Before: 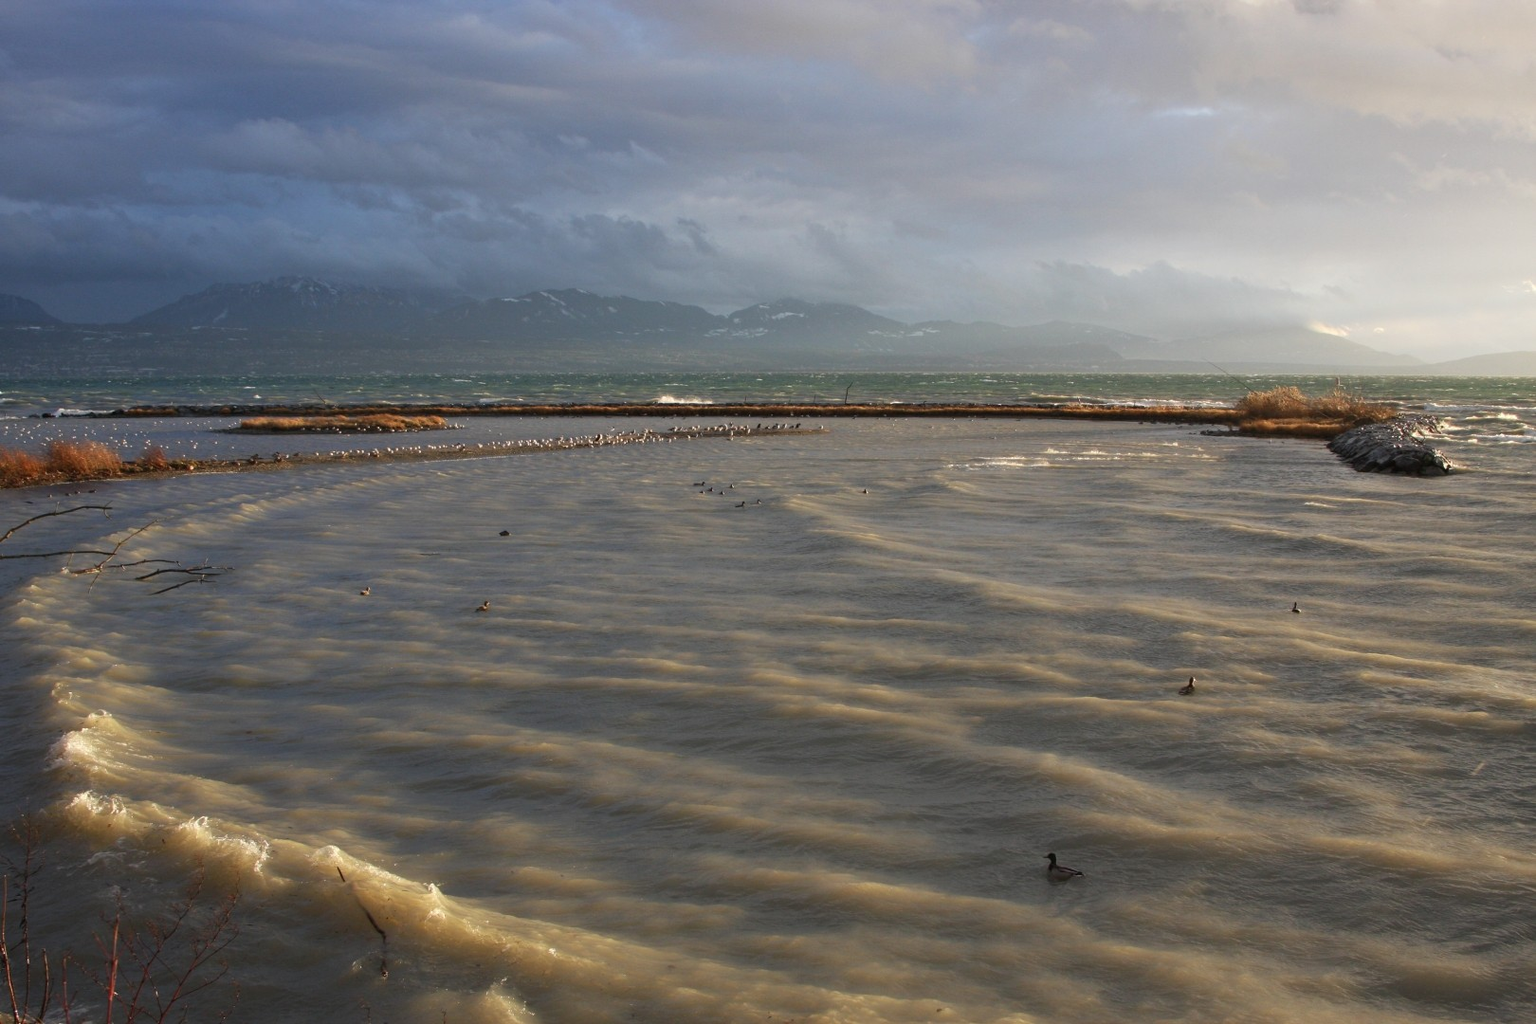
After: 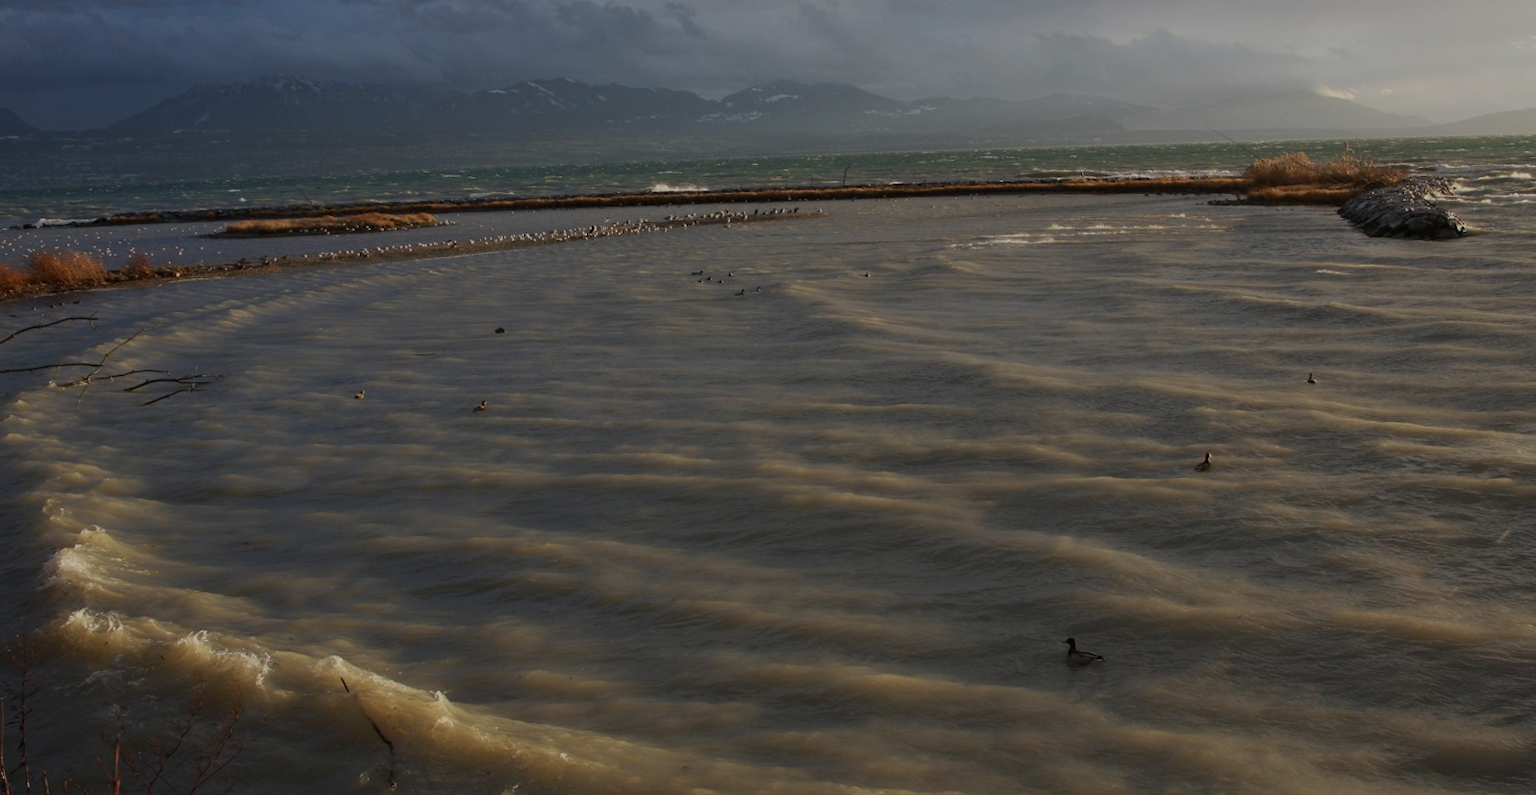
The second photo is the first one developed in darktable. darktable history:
exposure: exposure -1 EV, compensate highlight preservation false
crop and rotate: top 19.998%
rotate and perspective: rotation -2°, crop left 0.022, crop right 0.978, crop top 0.049, crop bottom 0.951
